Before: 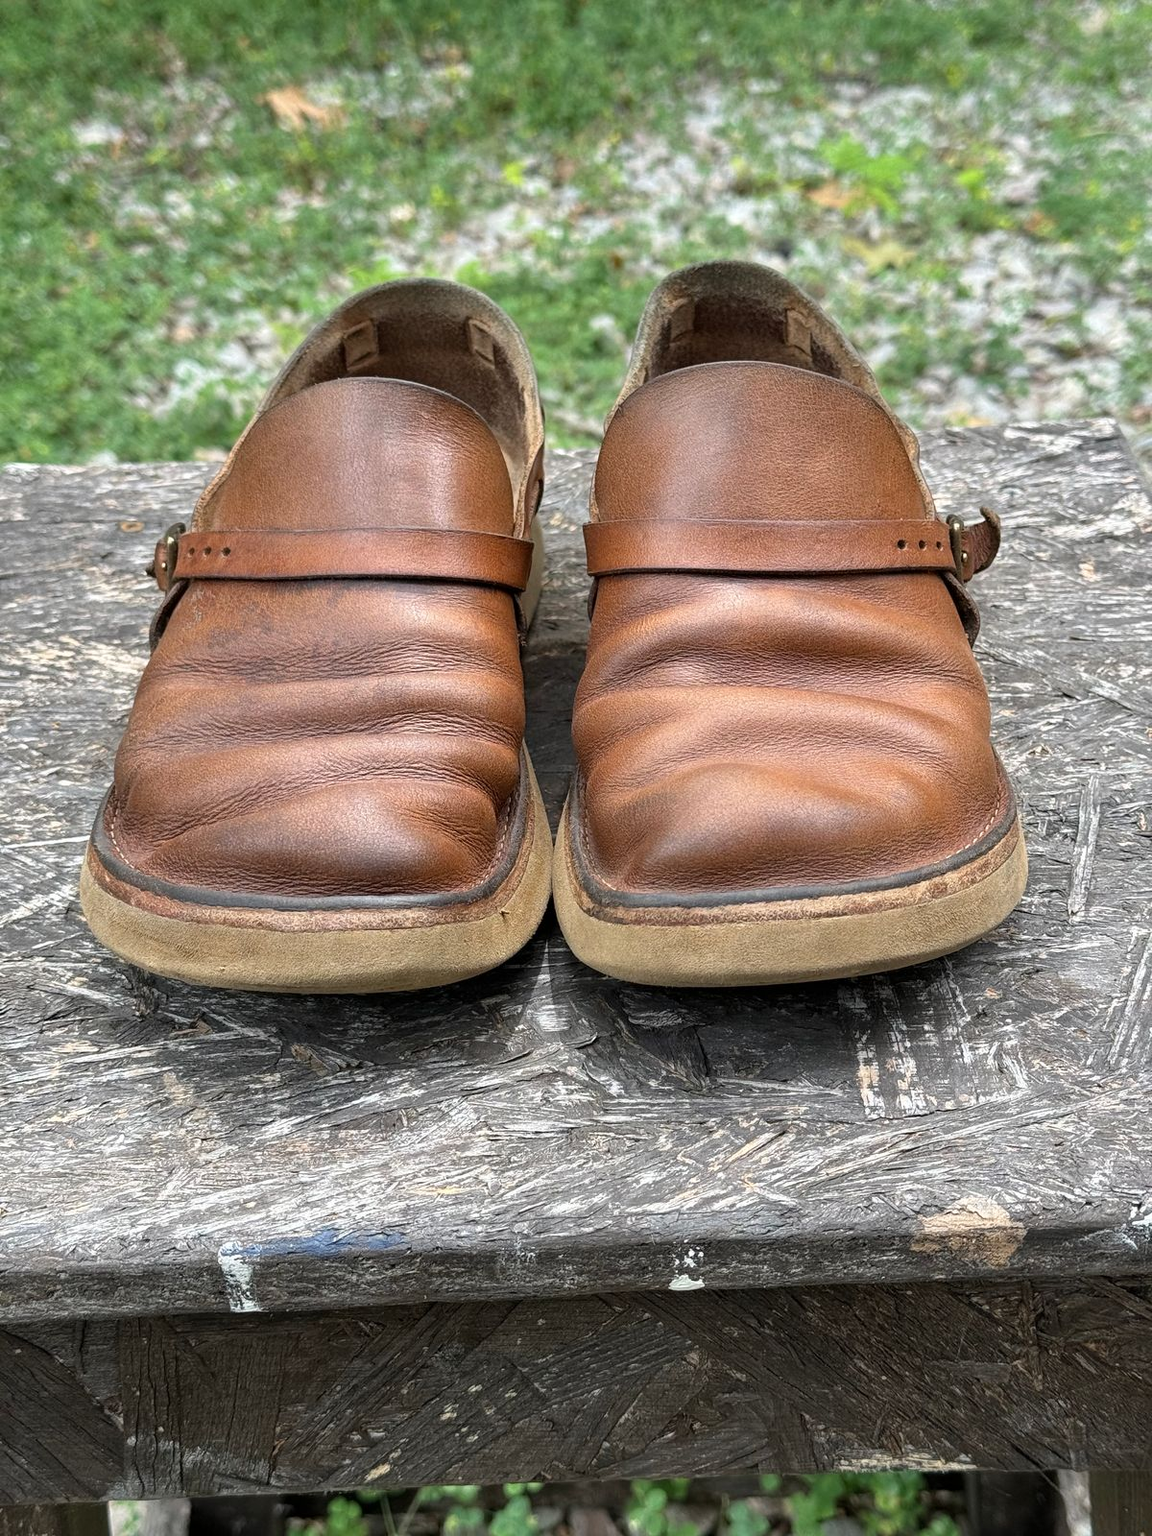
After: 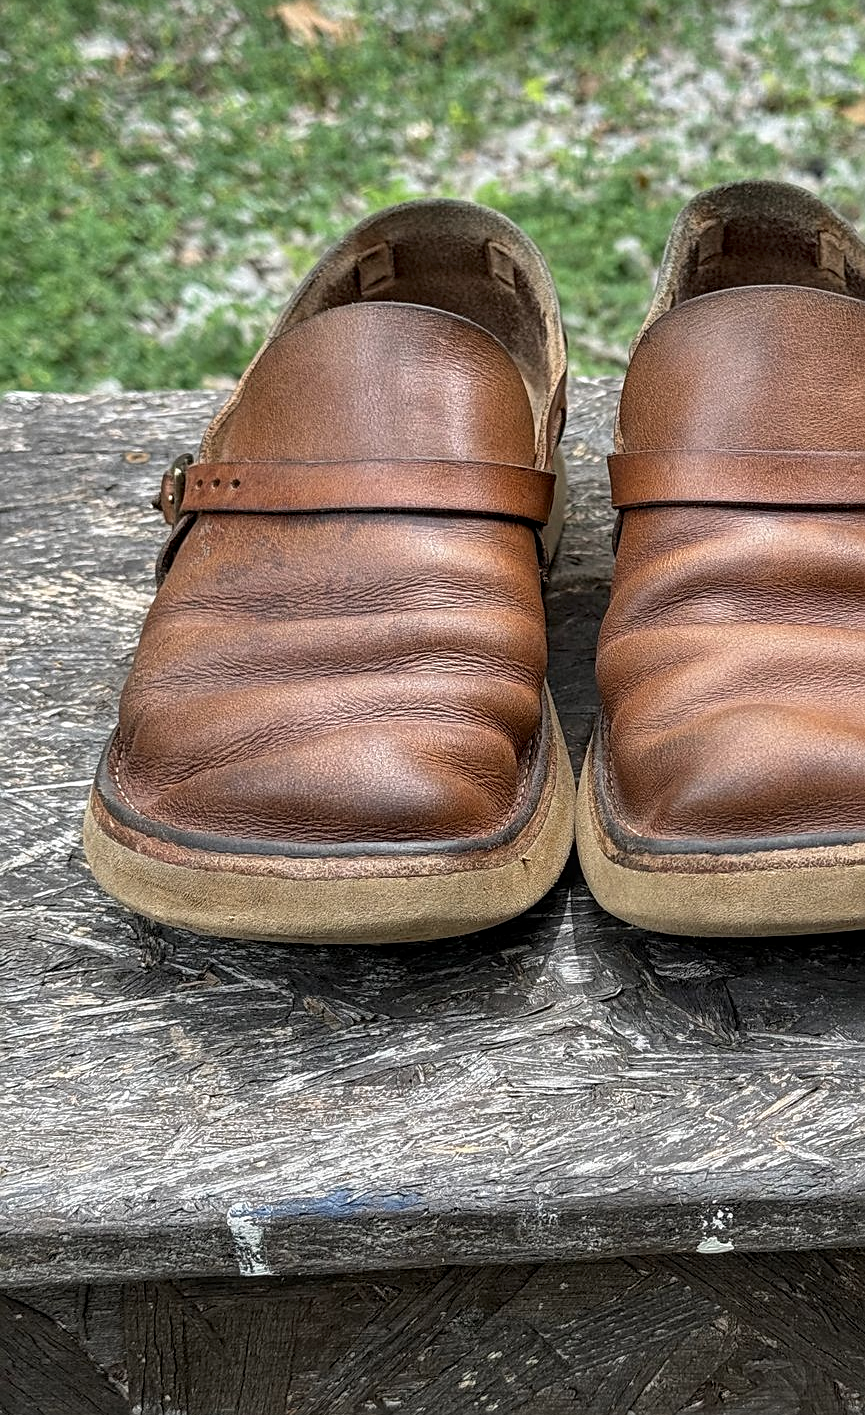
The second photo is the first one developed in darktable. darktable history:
sharpen: on, module defaults
exposure: exposure -0.206 EV, compensate highlight preservation false
contrast brightness saturation: saturation -0.046
crop: top 5.743%, right 27.911%, bottom 5.78%
local contrast: on, module defaults
